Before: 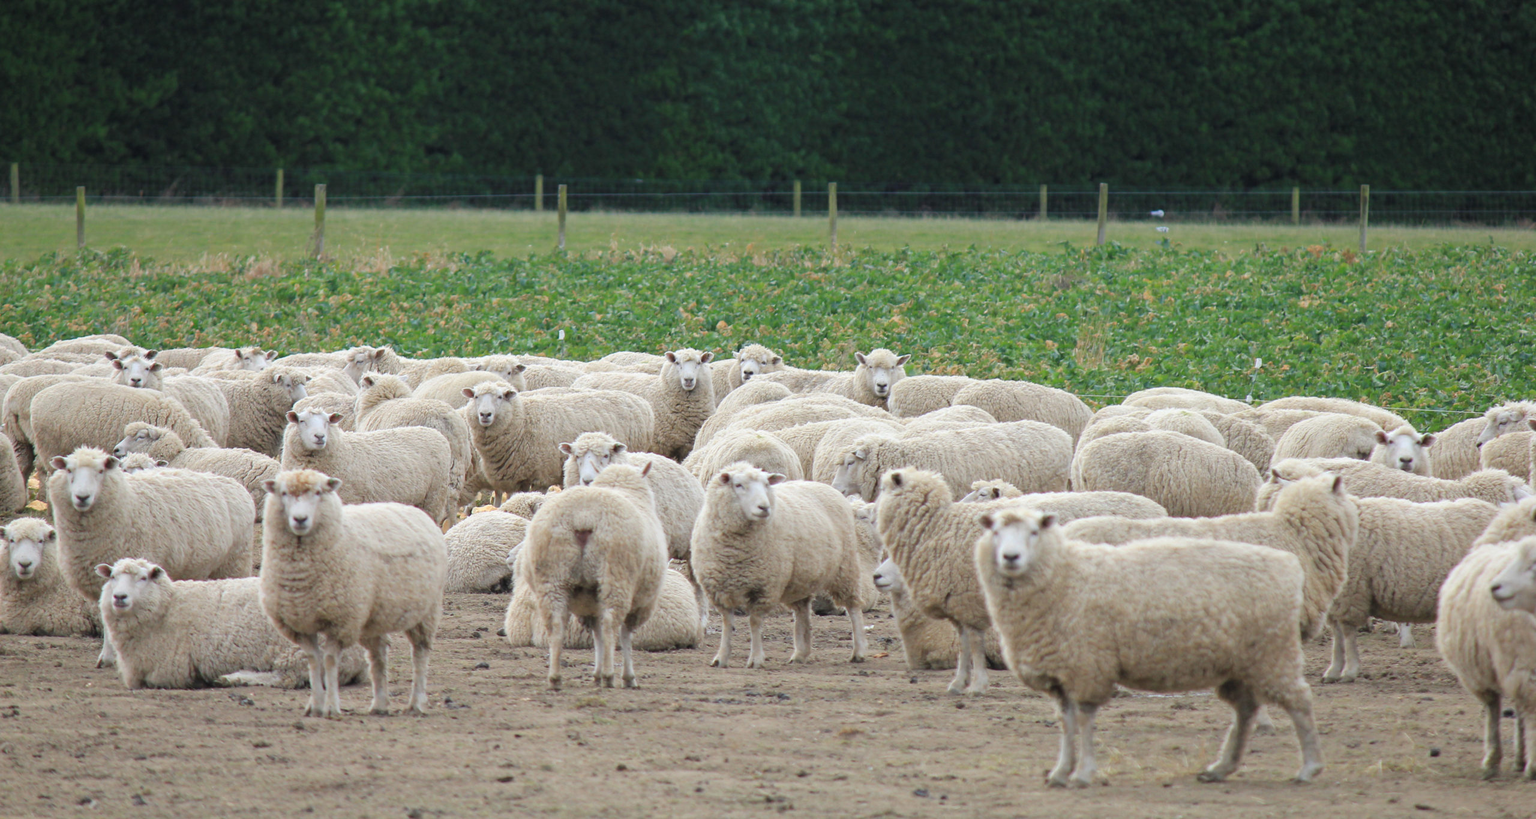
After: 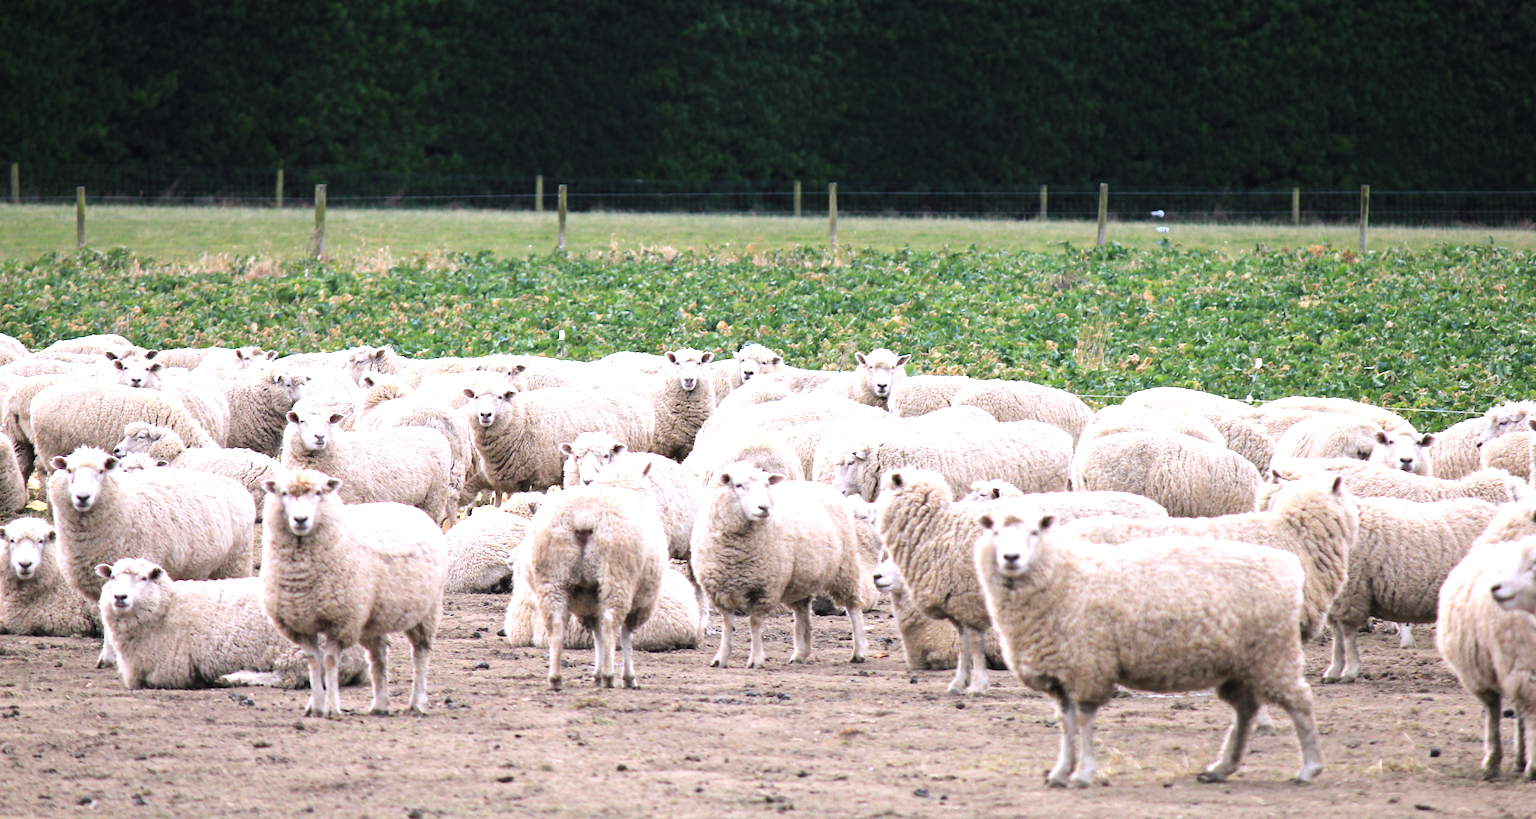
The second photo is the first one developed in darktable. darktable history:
white balance: red 1.05, blue 1.072
tone equalizer: -8 EV -1.08 EV, -7 EV -1.01 EV, -6 EV -0.867 EV, -5 EV -0.578 EV, -3 EV 0.578 EV, -2 EV 0.867 EV, -1 EV 1.01 EV, +0 EV 1.08 EV, edges refinement/feathering 500, mask exposure compensation -1.57 EV, preserve details no
